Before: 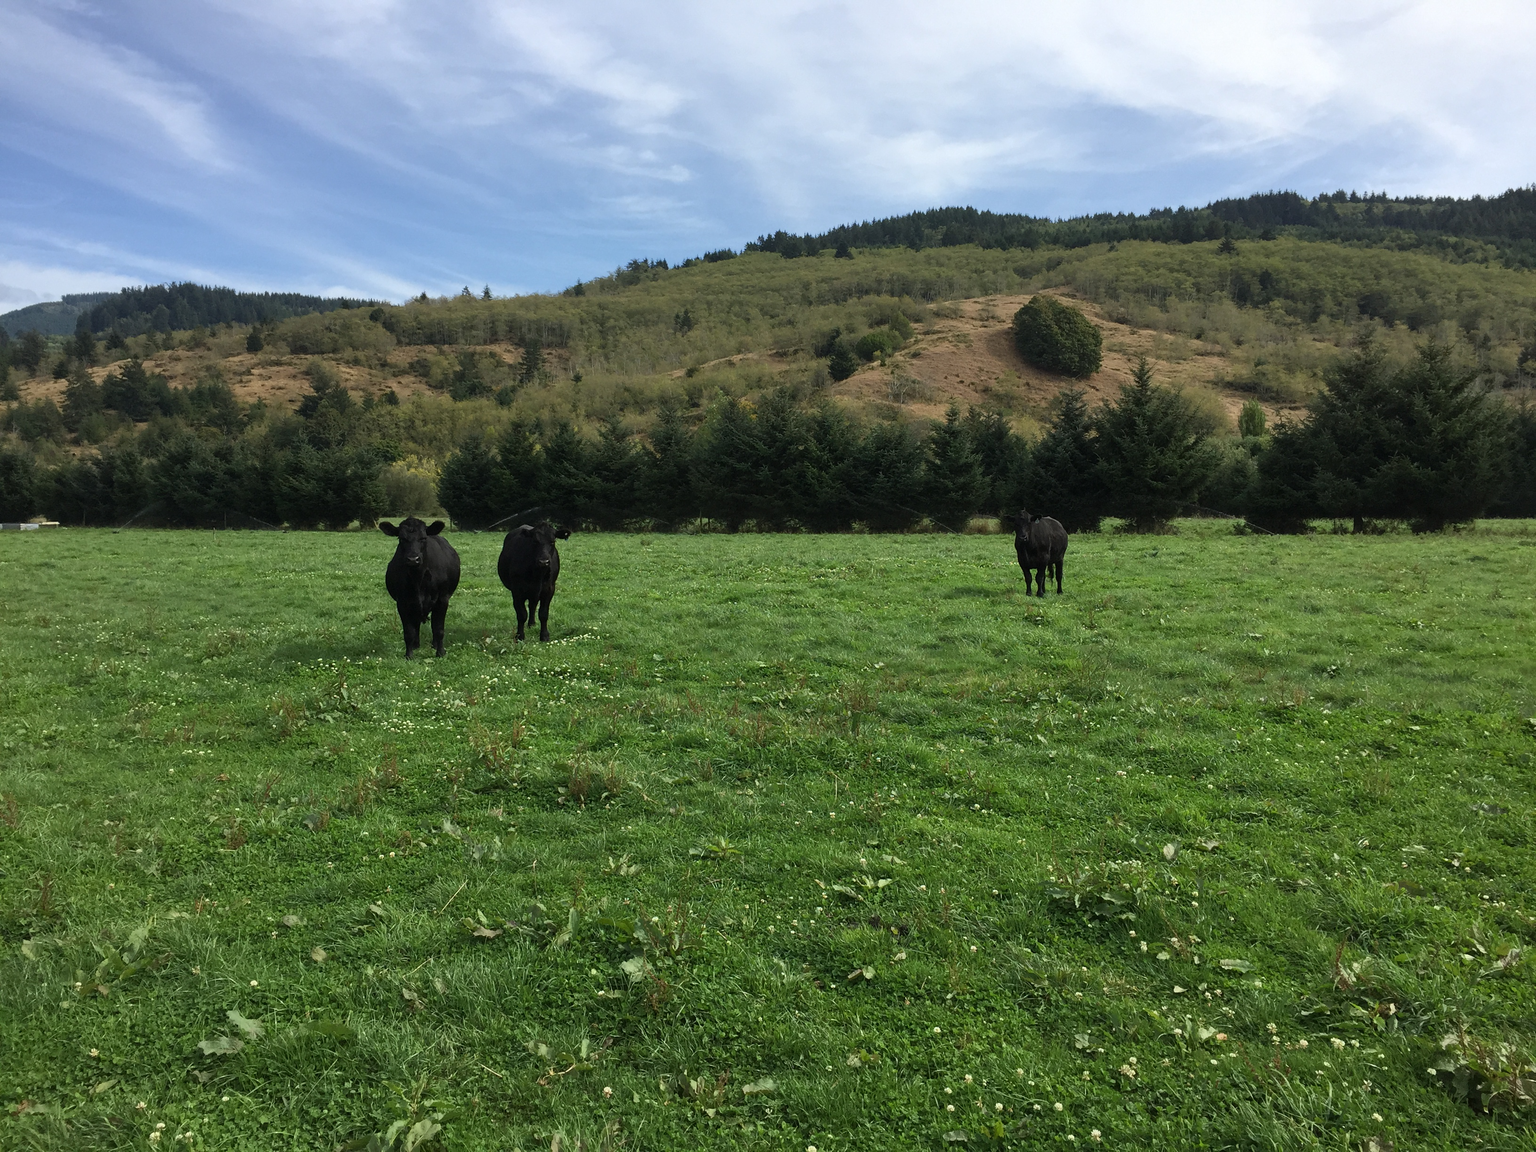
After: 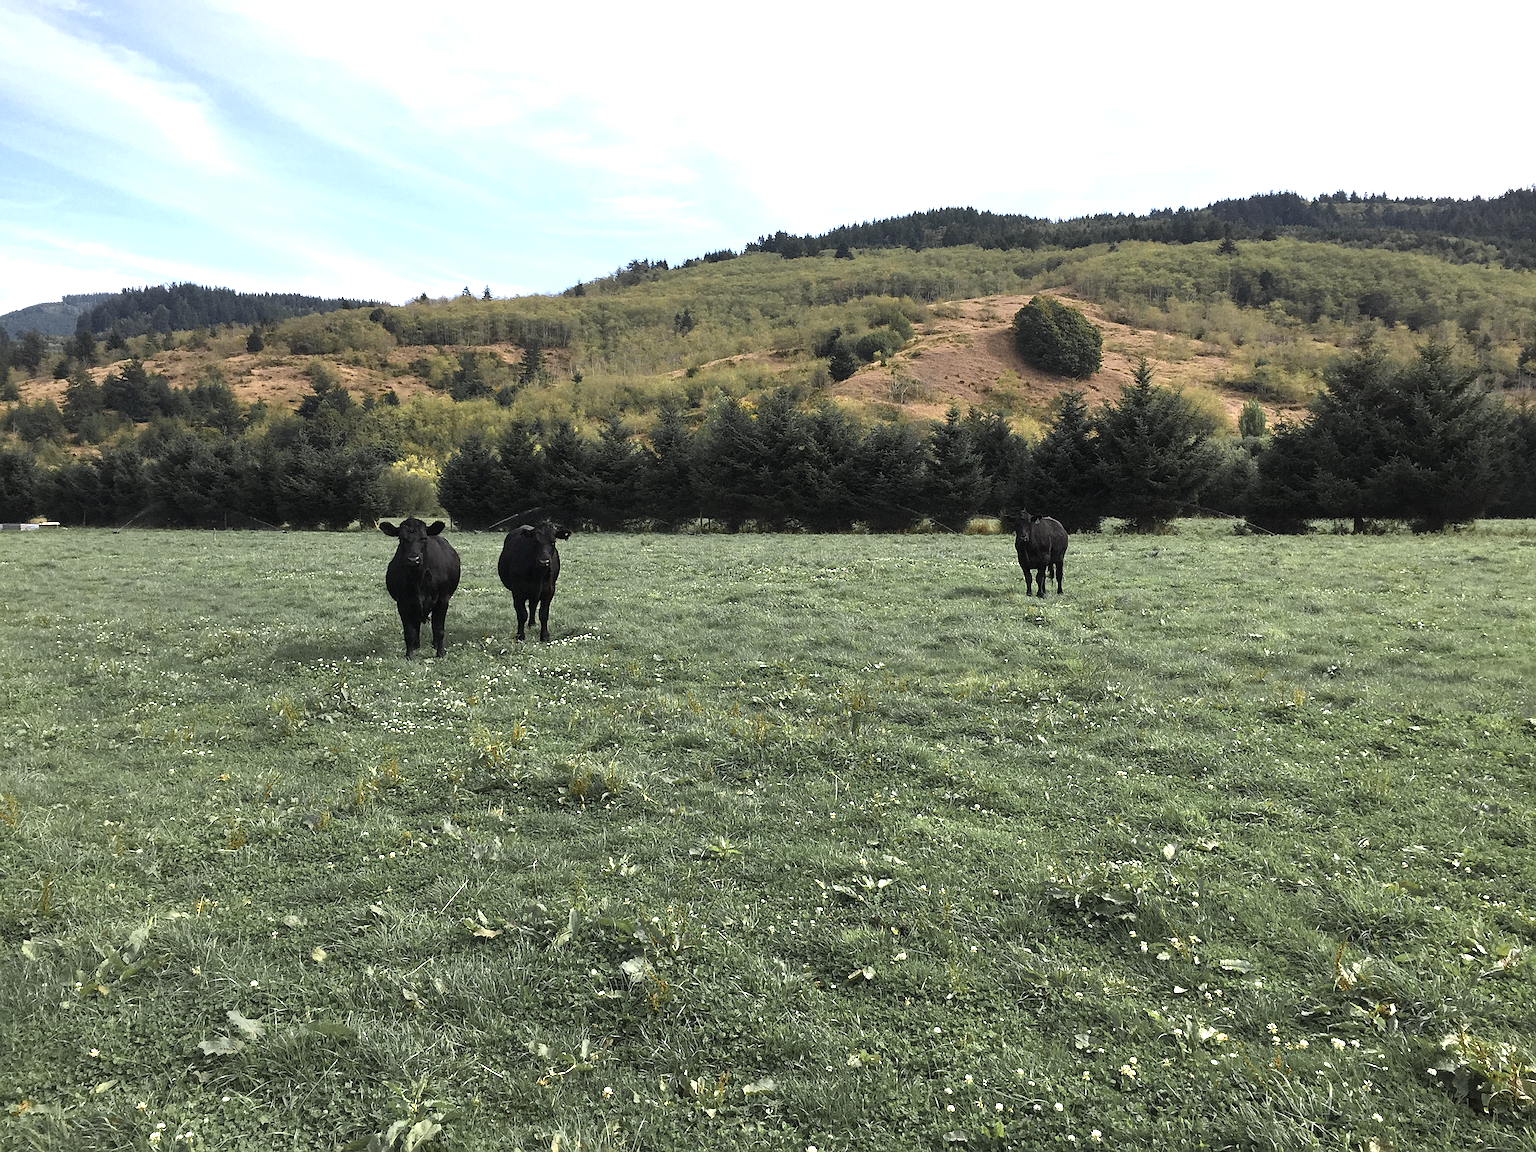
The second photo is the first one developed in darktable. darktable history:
grain: coarseness 0.47 ISO
color zones: curves: ch0 [(0.004, 0.306) (0.107, 0.448) (0.252, 0.656) (0.41, 0.398) (0.595, 0.515) (0.768, 0.628)]; ch1 [(0.07, 0.323) (0.151, 0.452) (0.252, 0.608) (0.346, 0.221) (0.463, 0.189) (0.61, 0.368) (0.735, 0.395) (0.921, 0.412)]; ch2 [(0, 0.476) (0.132, 0.512) (0.243, 0.512) (0.397, 0.48) (0.522, 0.376) (0.634, 0.536) (0.761, 0.46)]
exposure: exposure 0.6 EV, compensate highlight preservation false
white balance: red 1.05, blue 1.072
sharpen: on, module defaults
